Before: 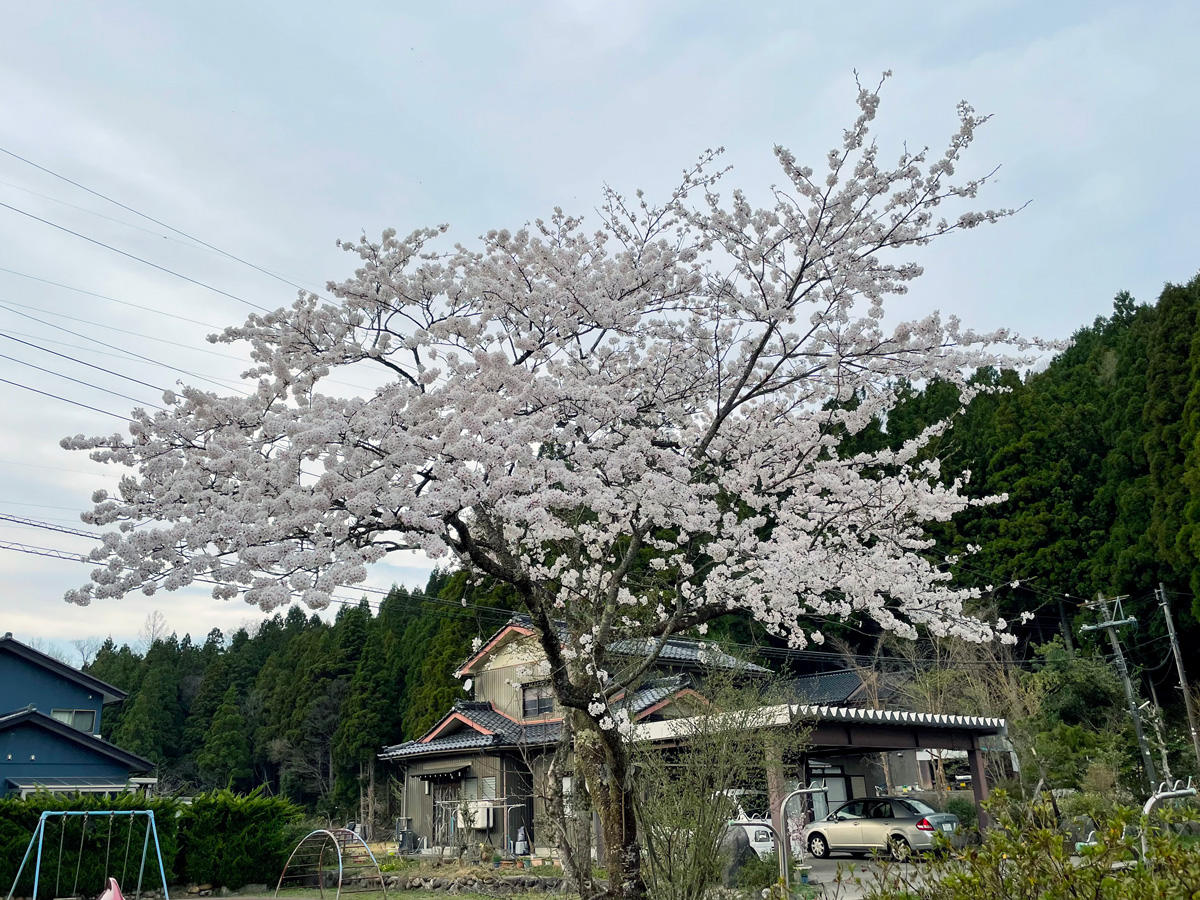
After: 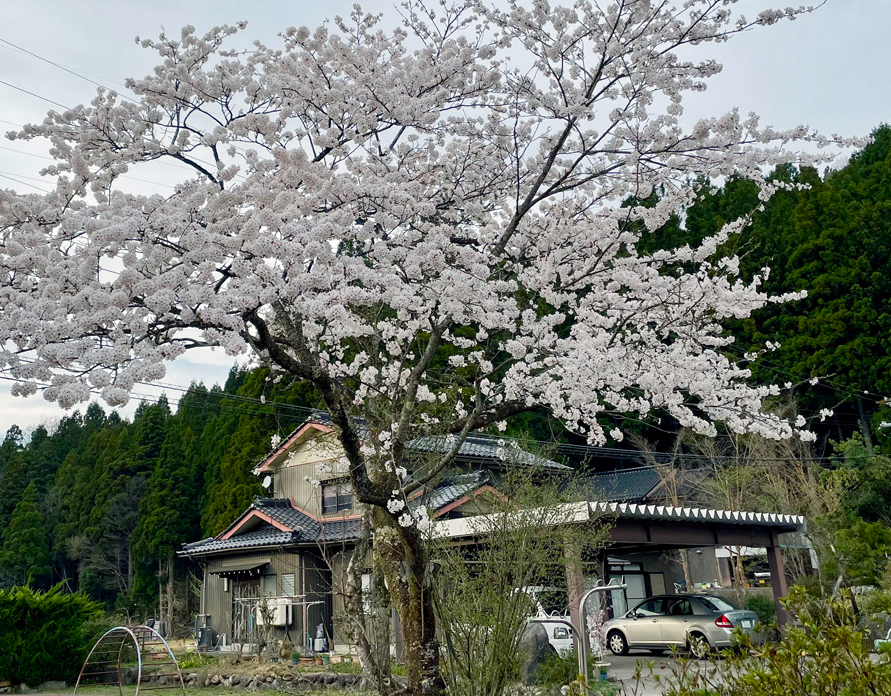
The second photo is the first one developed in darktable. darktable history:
color balance rgb: perceptual saturation grading › global saturation 20%, perceptual saturation grading › highlights -50.043%, perceptual saturation grading › shadows 30.281%
crop: left 16.833%, top 22.643%, right 8.865%
